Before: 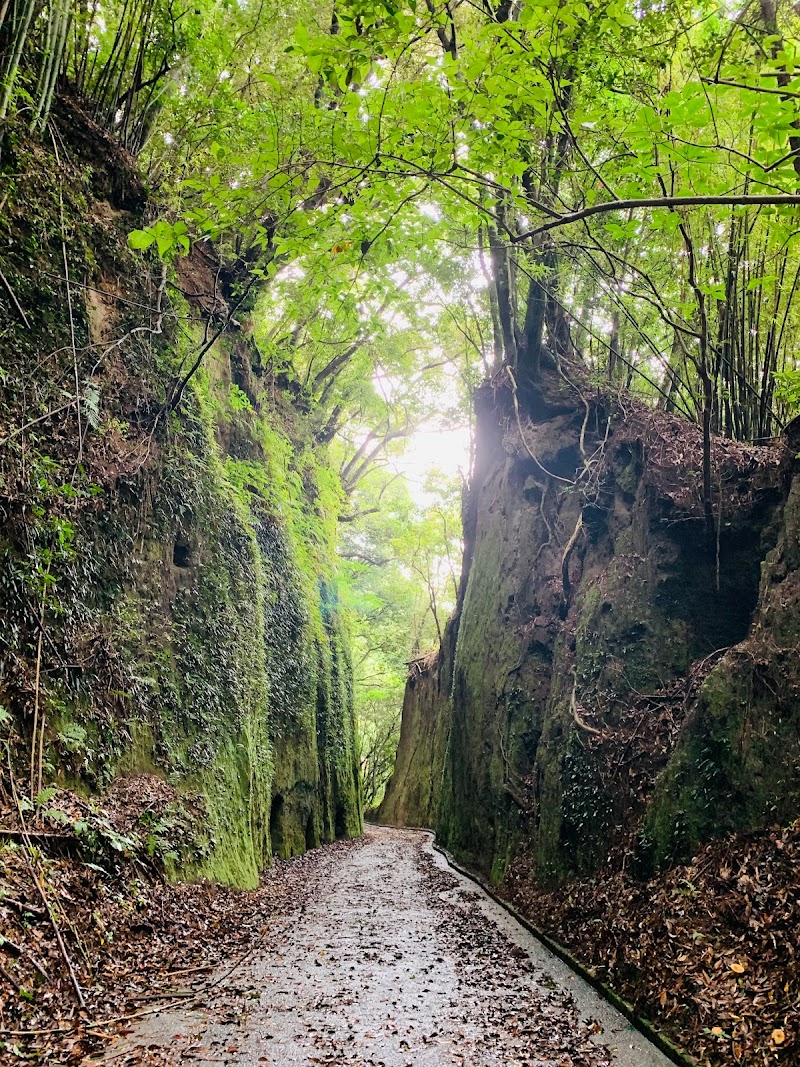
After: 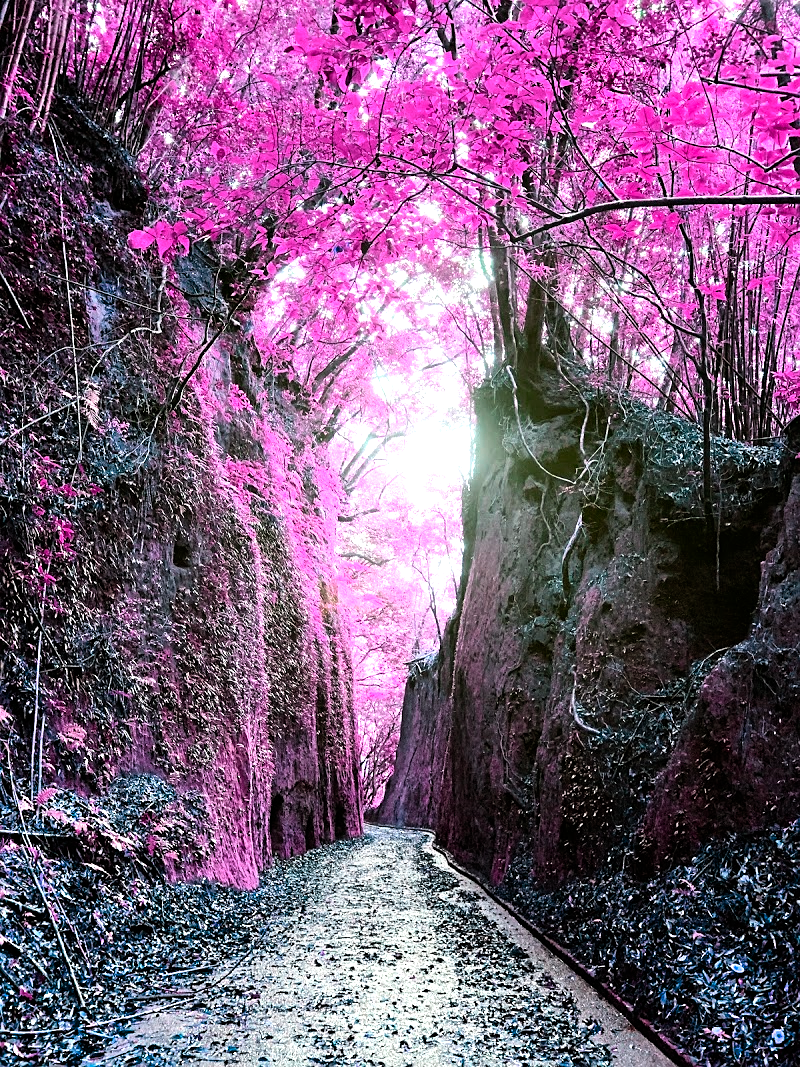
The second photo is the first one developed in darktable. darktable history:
sharpen: amount 0.216
color balance rgb: perceptual saturation grading › global saturation 25.729%, hue shift -147.37°, contrast 35.069%, saturation formula JzAzBz (2021)
